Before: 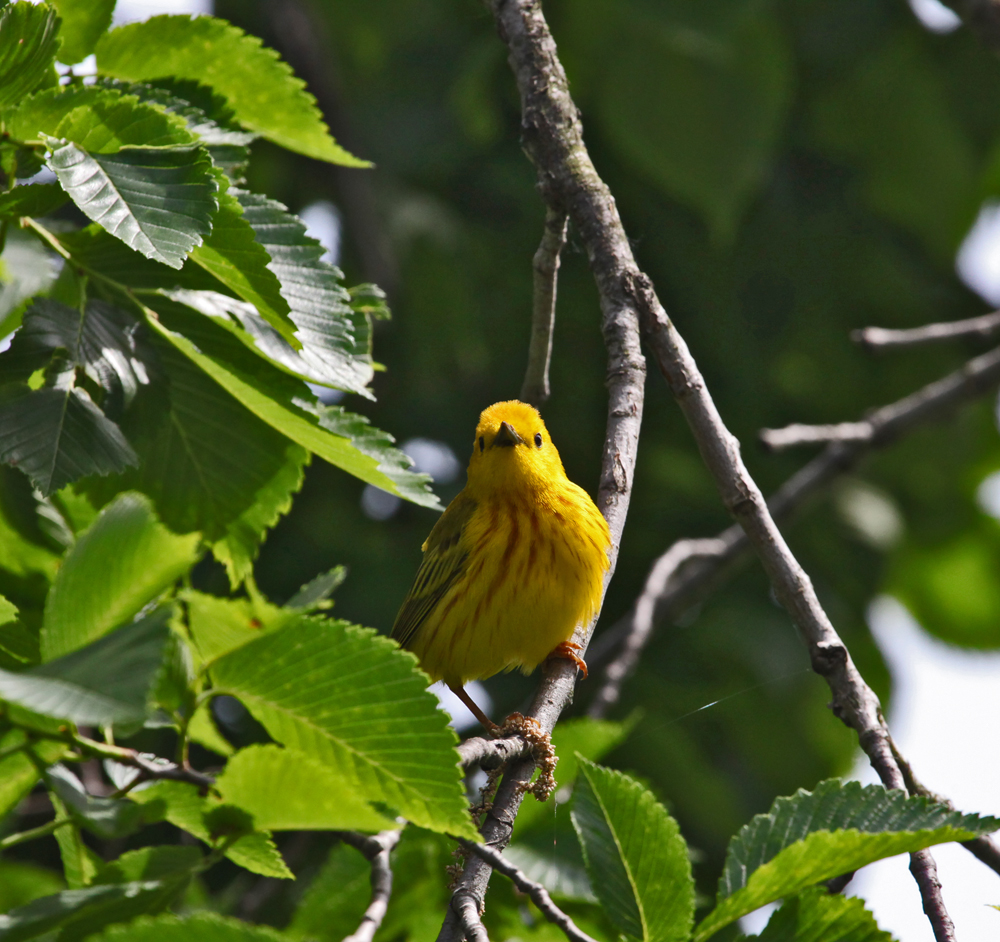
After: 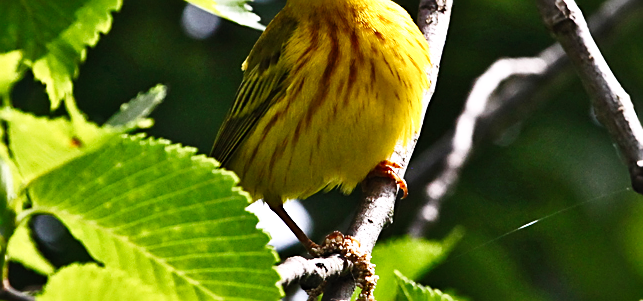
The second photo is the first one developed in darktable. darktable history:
exposure: compensate highlight preservation false
sharpen: on, module defaults
white balance: red 1.009, blue 1.027
crop: left 18.091%, top 51.13%, right 17.525%, bottom 16.85%
base curve: curves: ch0 [(0, 0) (0.008, 0.007) (0.022, 0.029) (0.048, 0.089) (0.092, 0.197) (0.191, 0.399) (0.275, 0.534) (0.357, 0.65) (0.477, 0.78) (0.542, 0.833) (0.799, 0.973) (1, 1)], preserve colors none
tone equalizer: -8 EV -0.75 EV, -7 EV -0.7 EV, -6 EV -0.6 EV, -5 EV -0.4 EV, -3 EV 0.4 EV, -2 EV 0.6 EV, -1 EV 0.7 EV, +0 EV 0.75 EV, edges refinement/feathering 500, mask exposure compensation -1.57 EV, preserve details no
